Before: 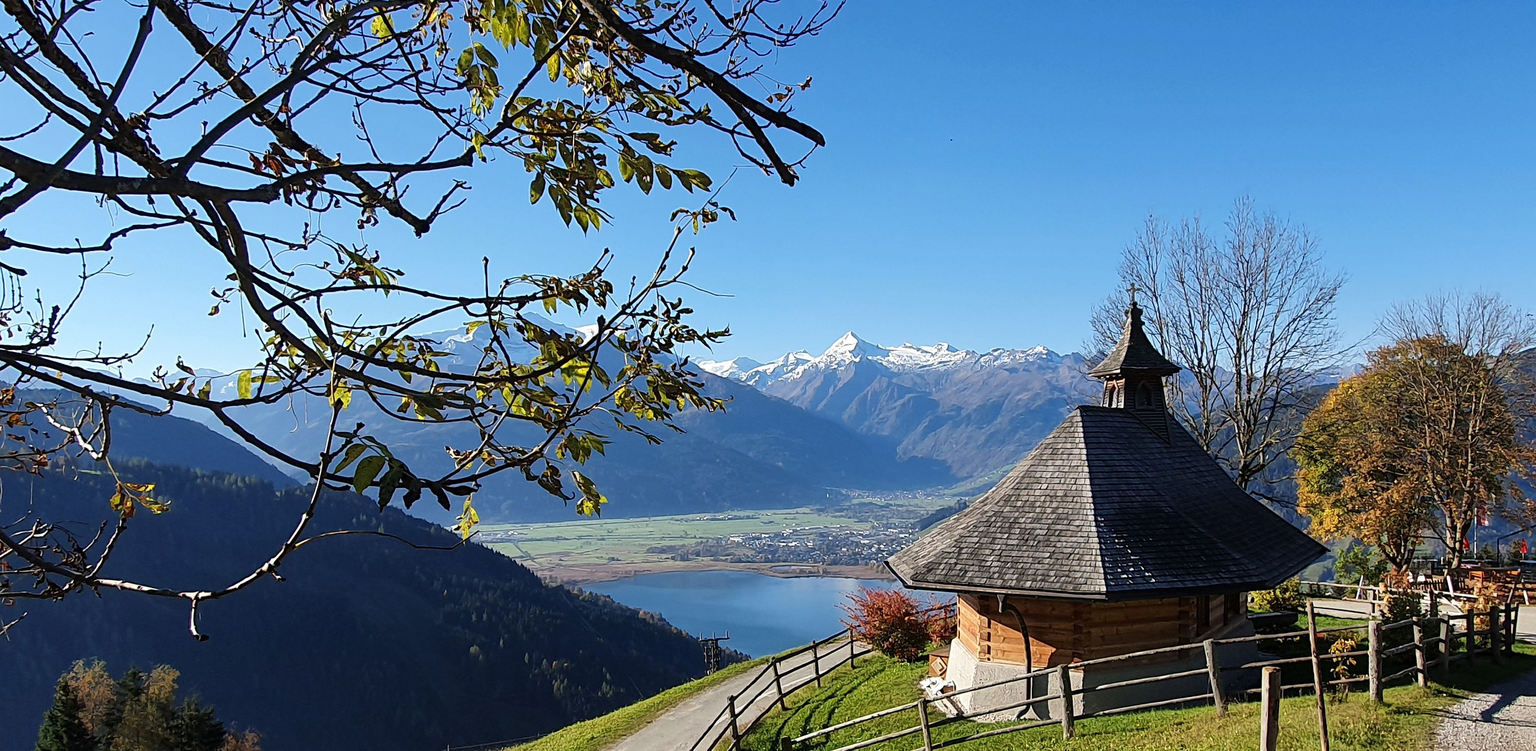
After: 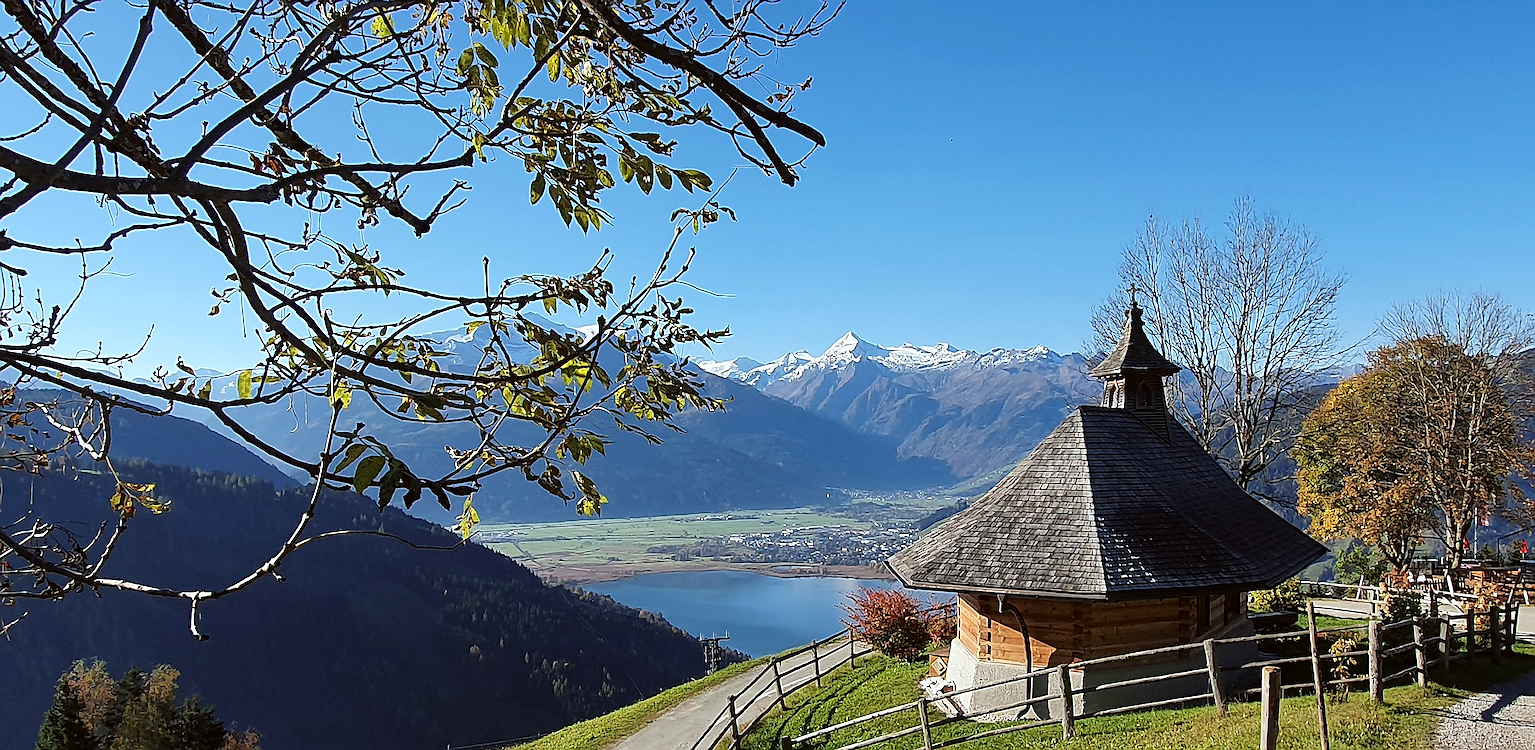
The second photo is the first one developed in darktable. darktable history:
color correction: highlights a* -2.75, highlights b* -2.59, shadows a* 2.04, shadows b* 2.86
sharpen: radius 1.359, amount 1.25, threshold 0.659
